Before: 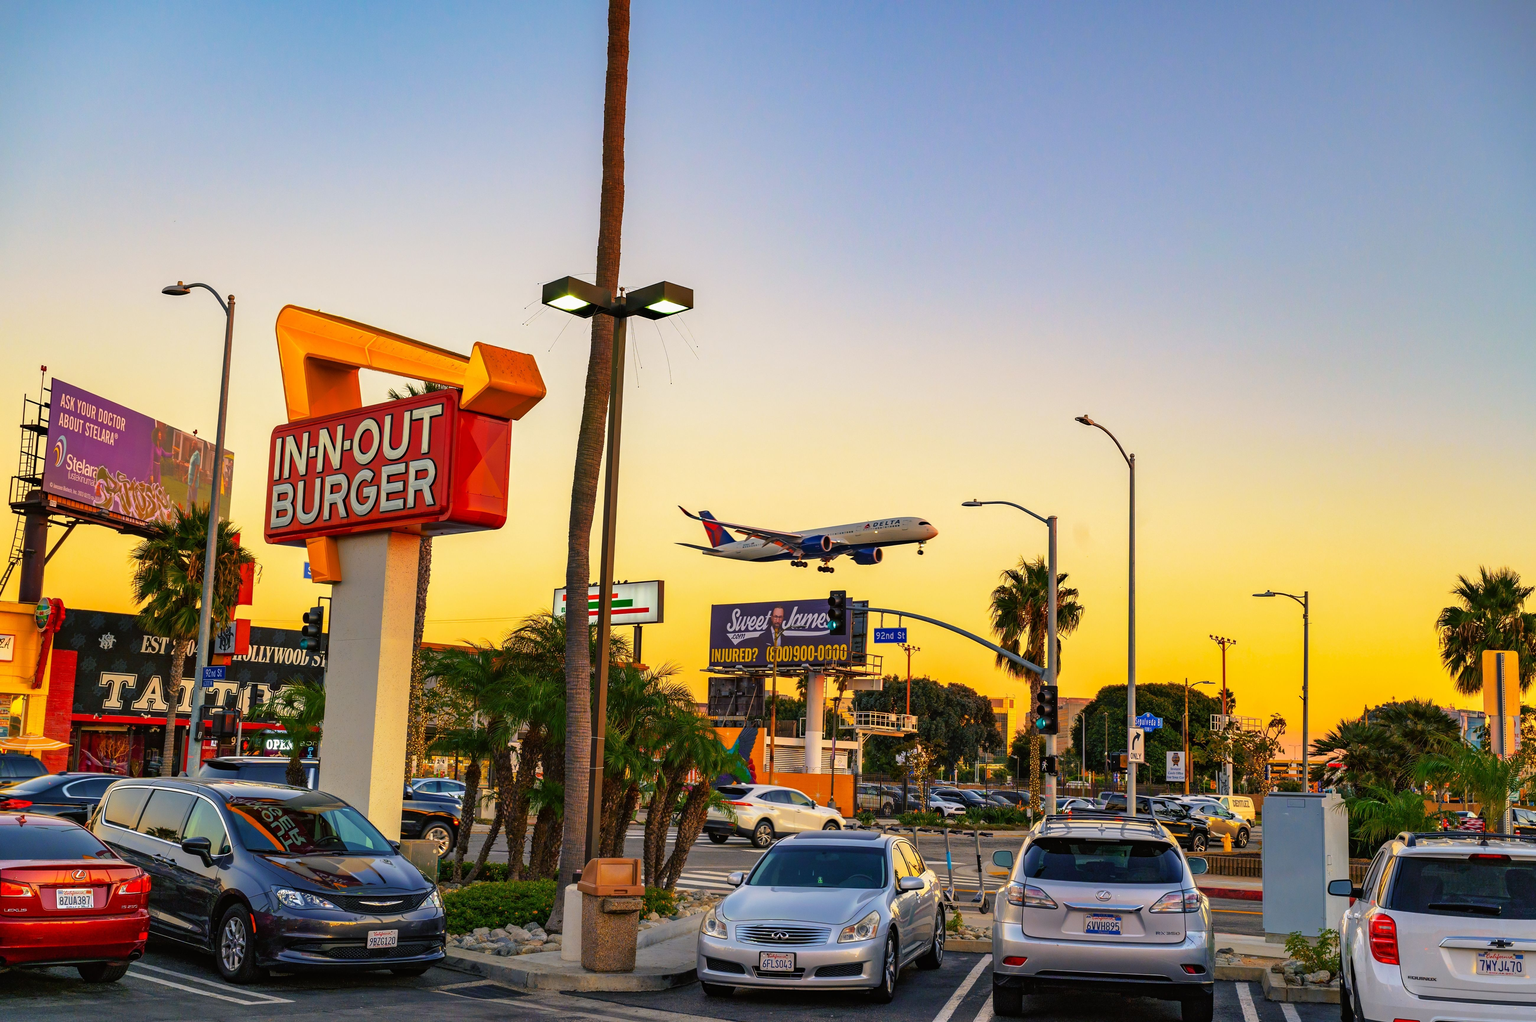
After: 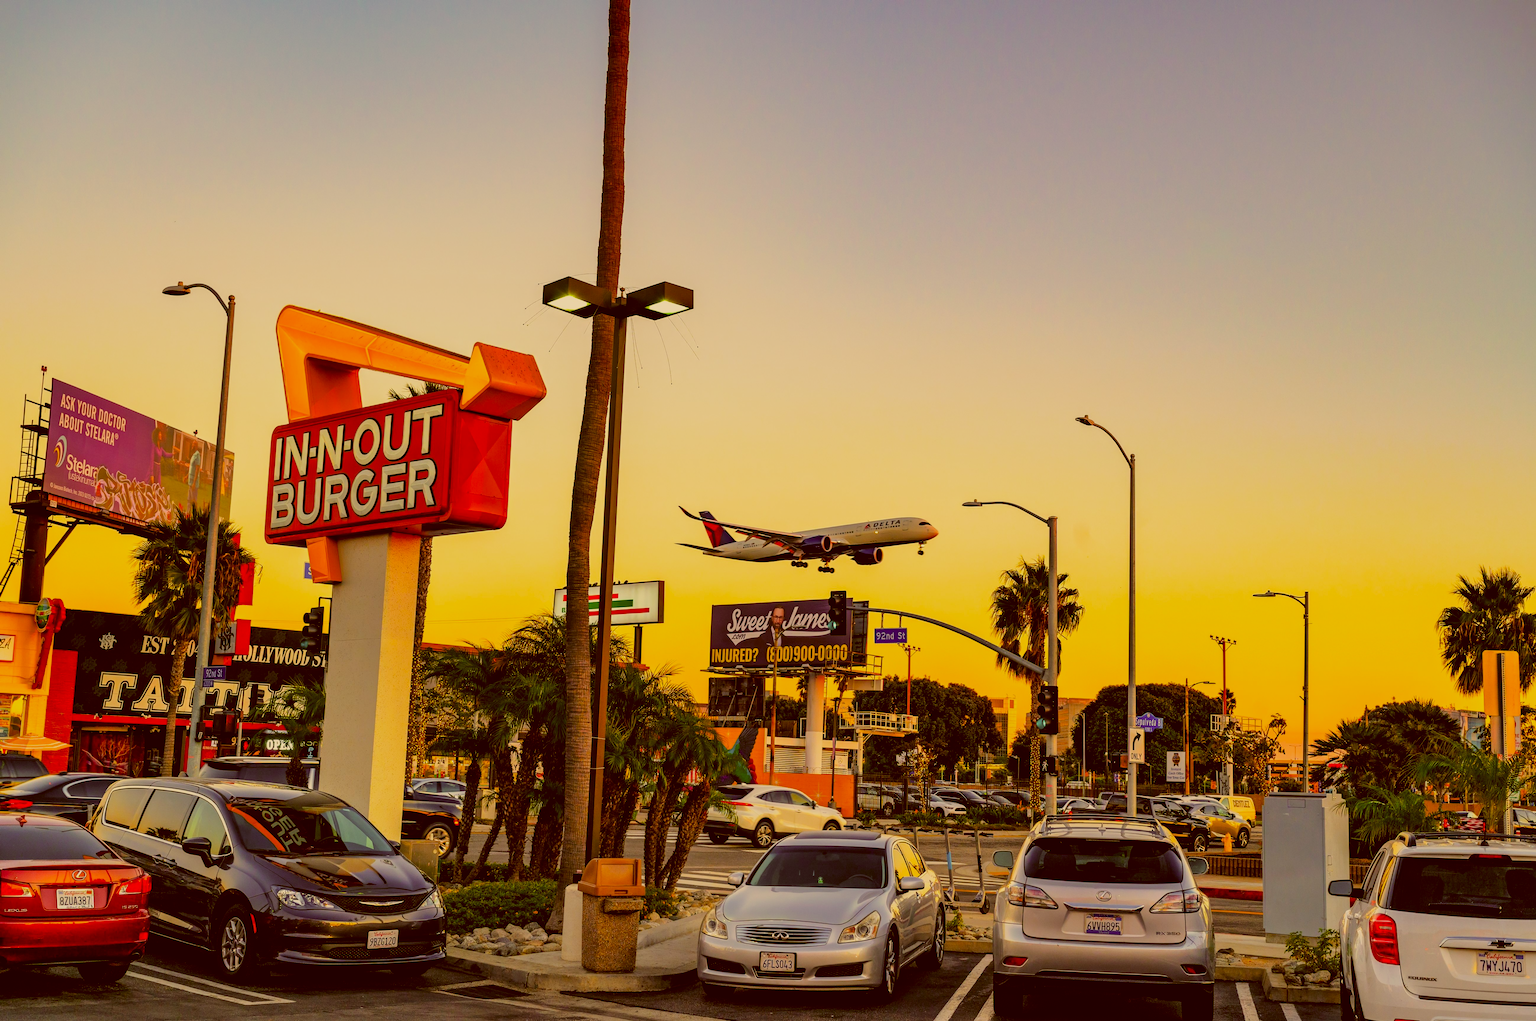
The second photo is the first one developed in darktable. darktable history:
color correction: highlights a* 1.04, highlights b* 24.44, shadows a* 15.69, shadows b* 24.61
filmic rgb: black relative exposure -7.65 EV, white relative exposure 4.56 EV, hardness 3.61, contrast 1.06, iterations of high-quality reconstruction 0
